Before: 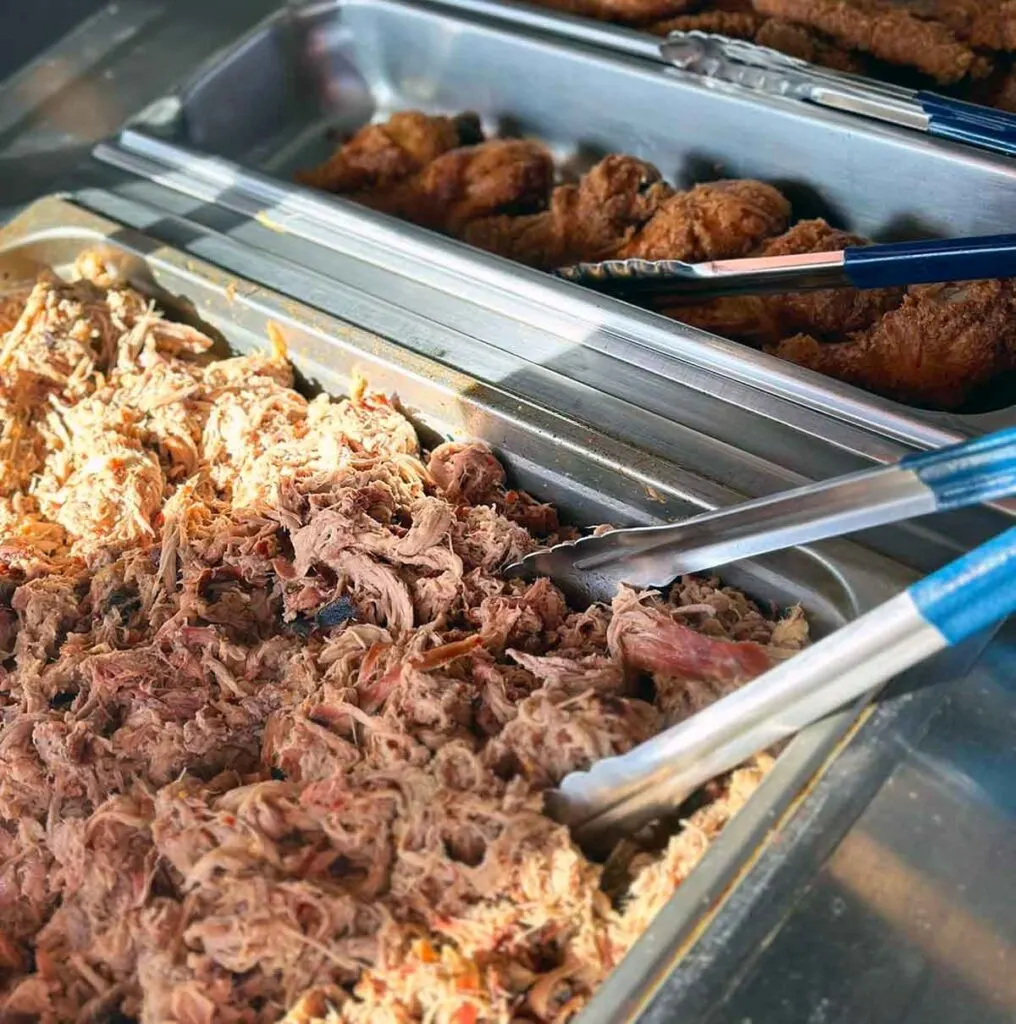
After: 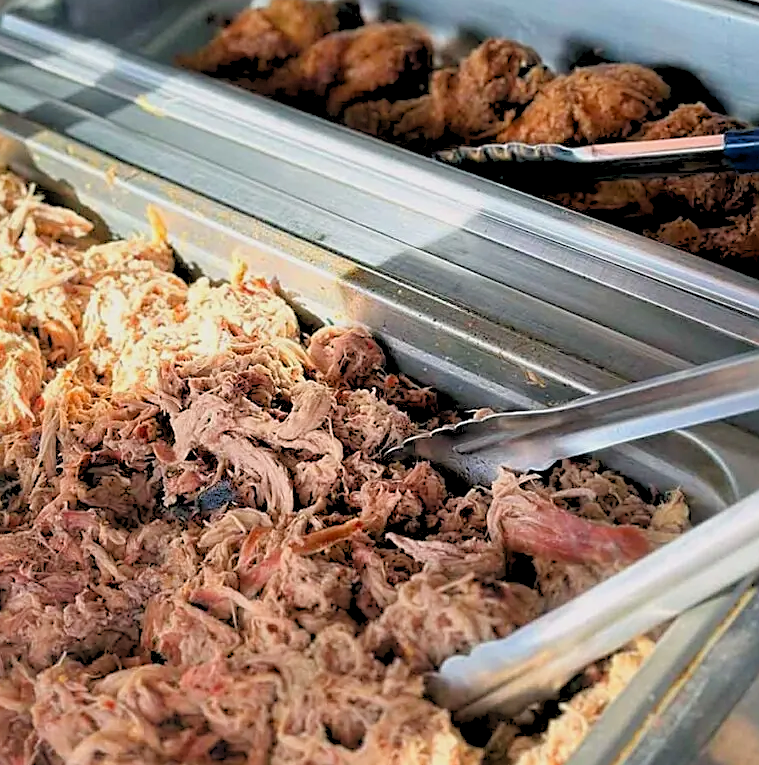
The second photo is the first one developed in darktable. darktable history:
sharpen: on, module defaults
crop and rotate: left 11.831%, top 11.346%, right 13.429%, bottom 13.899%
rgb levels: preserve colors sum RGB, levels [[0.038, 0.433, 0.934], [0, 0.5, 1], [0, 0.5, 1]]
